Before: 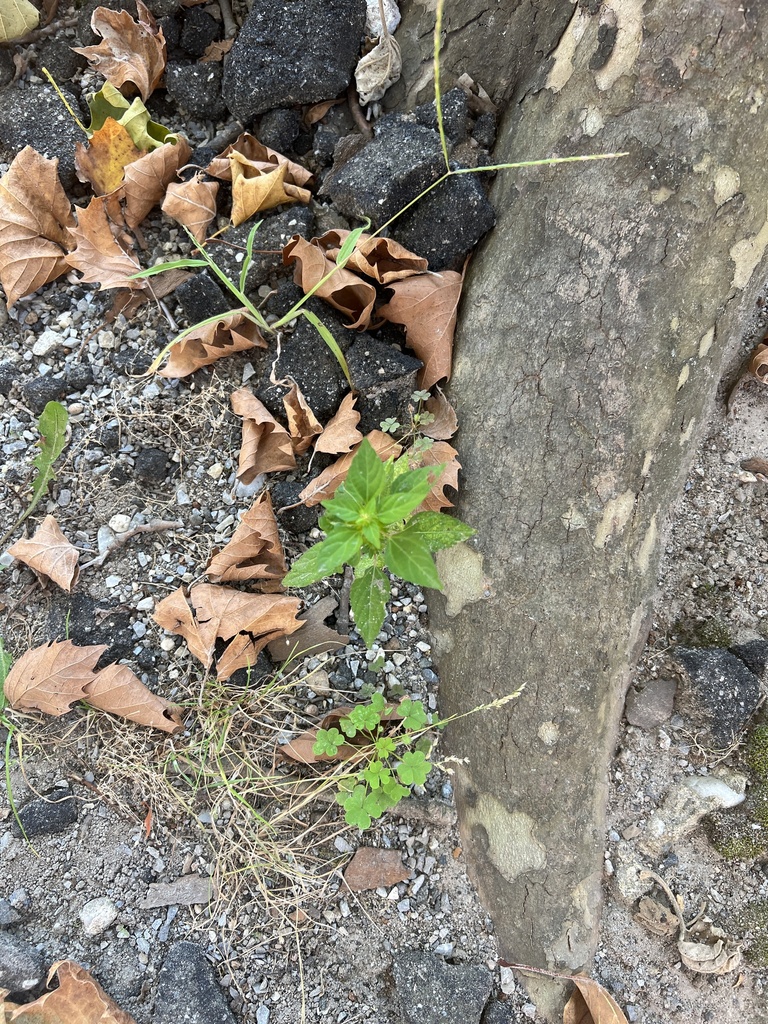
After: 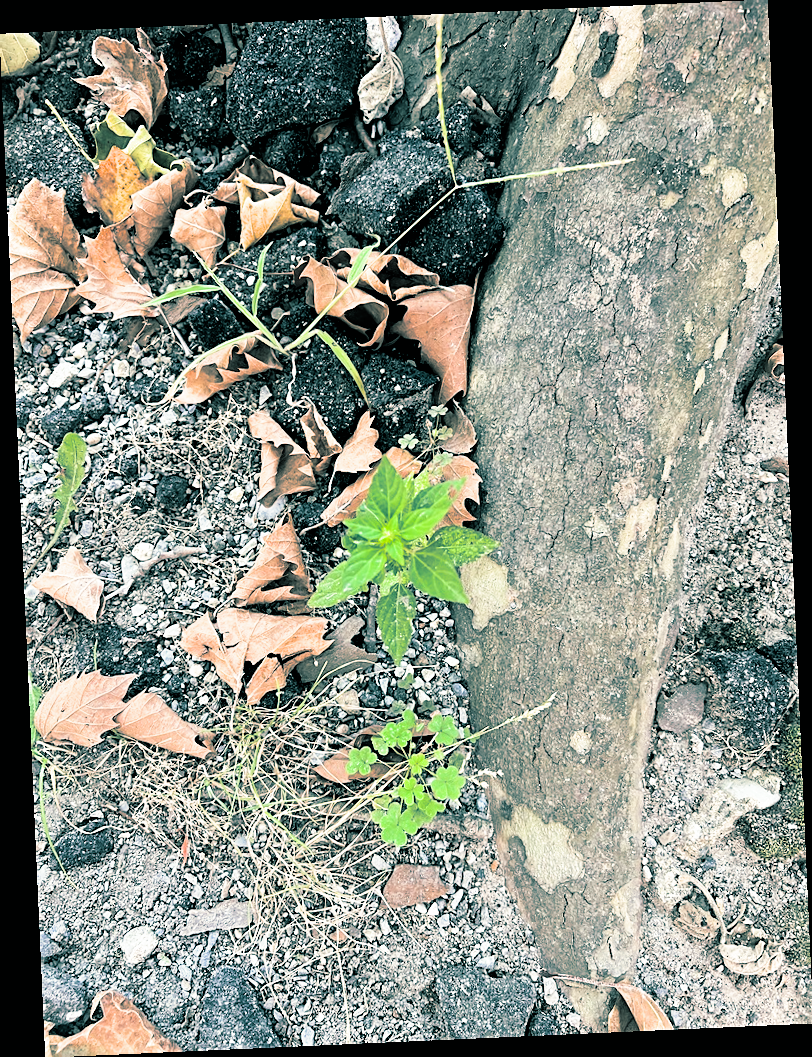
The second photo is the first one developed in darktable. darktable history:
exposure: black level correction -0.002, exposure 0.54 EV, compensate highlight preservation false
filmic rgb: black relative exposure -4 EV, white relative exposure 3 EV, hardness 3.02, contrast 1.4
sharpen: on, module defaults
rotate and perspective: rotation -2.56°, automatic cropping off
split-toning: shadows › hue 186.43°, highlights › hue 49.29°, compress 30.29%
